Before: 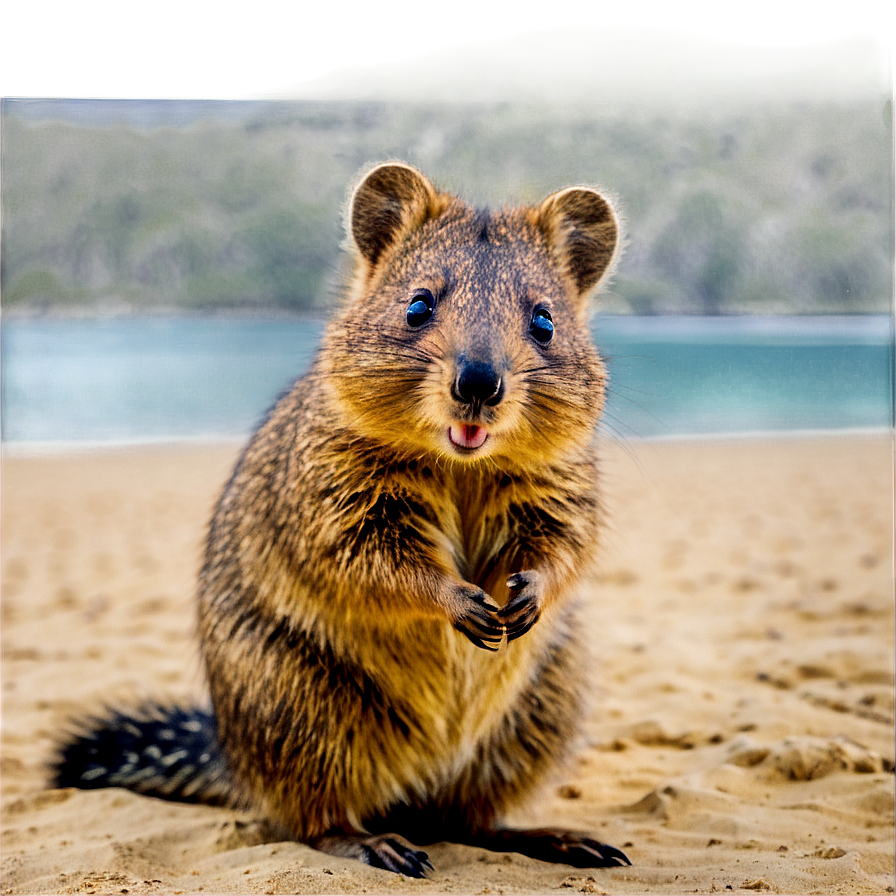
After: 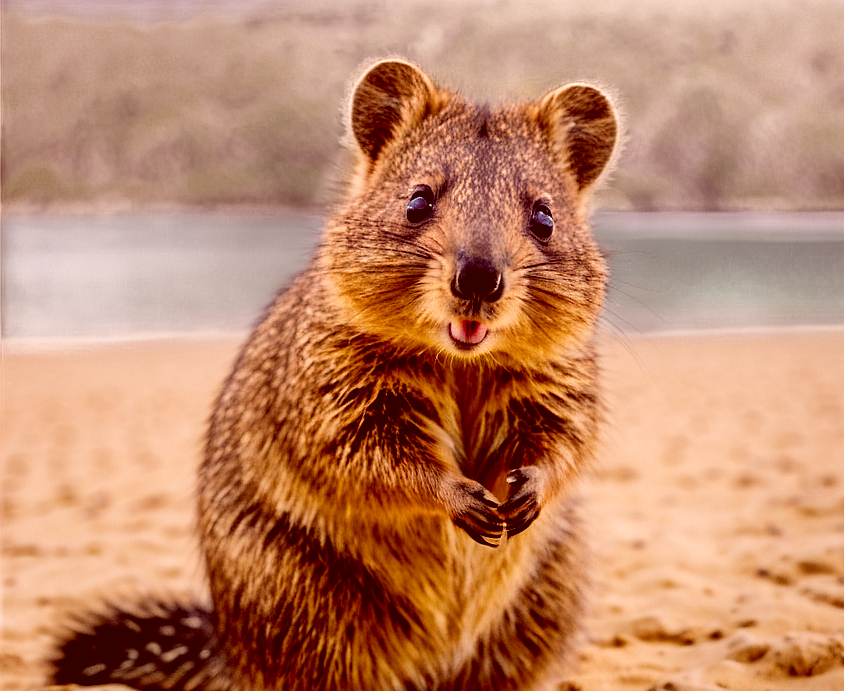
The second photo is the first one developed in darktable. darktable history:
color correction: highlights a* 9.03, highlights b* 8.71, shadows a* 40, shadows b* 40, saturation 0.8
crop and rotate: angle 0.03°, top 11.643%, right 5.651%, bottom 11.189%
